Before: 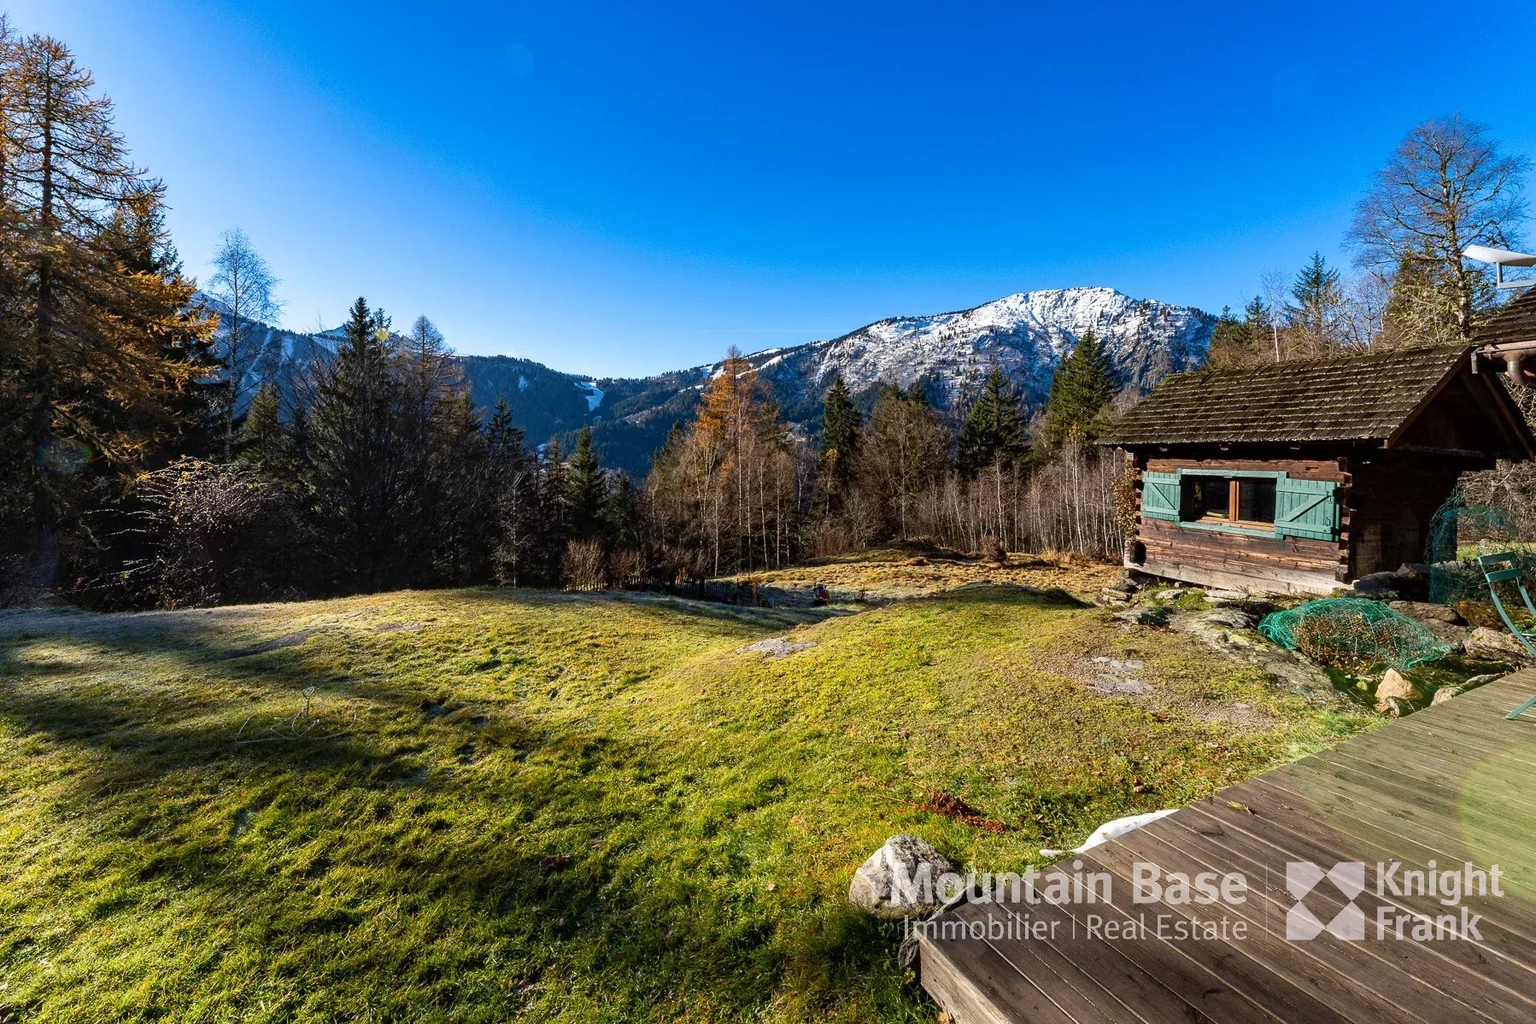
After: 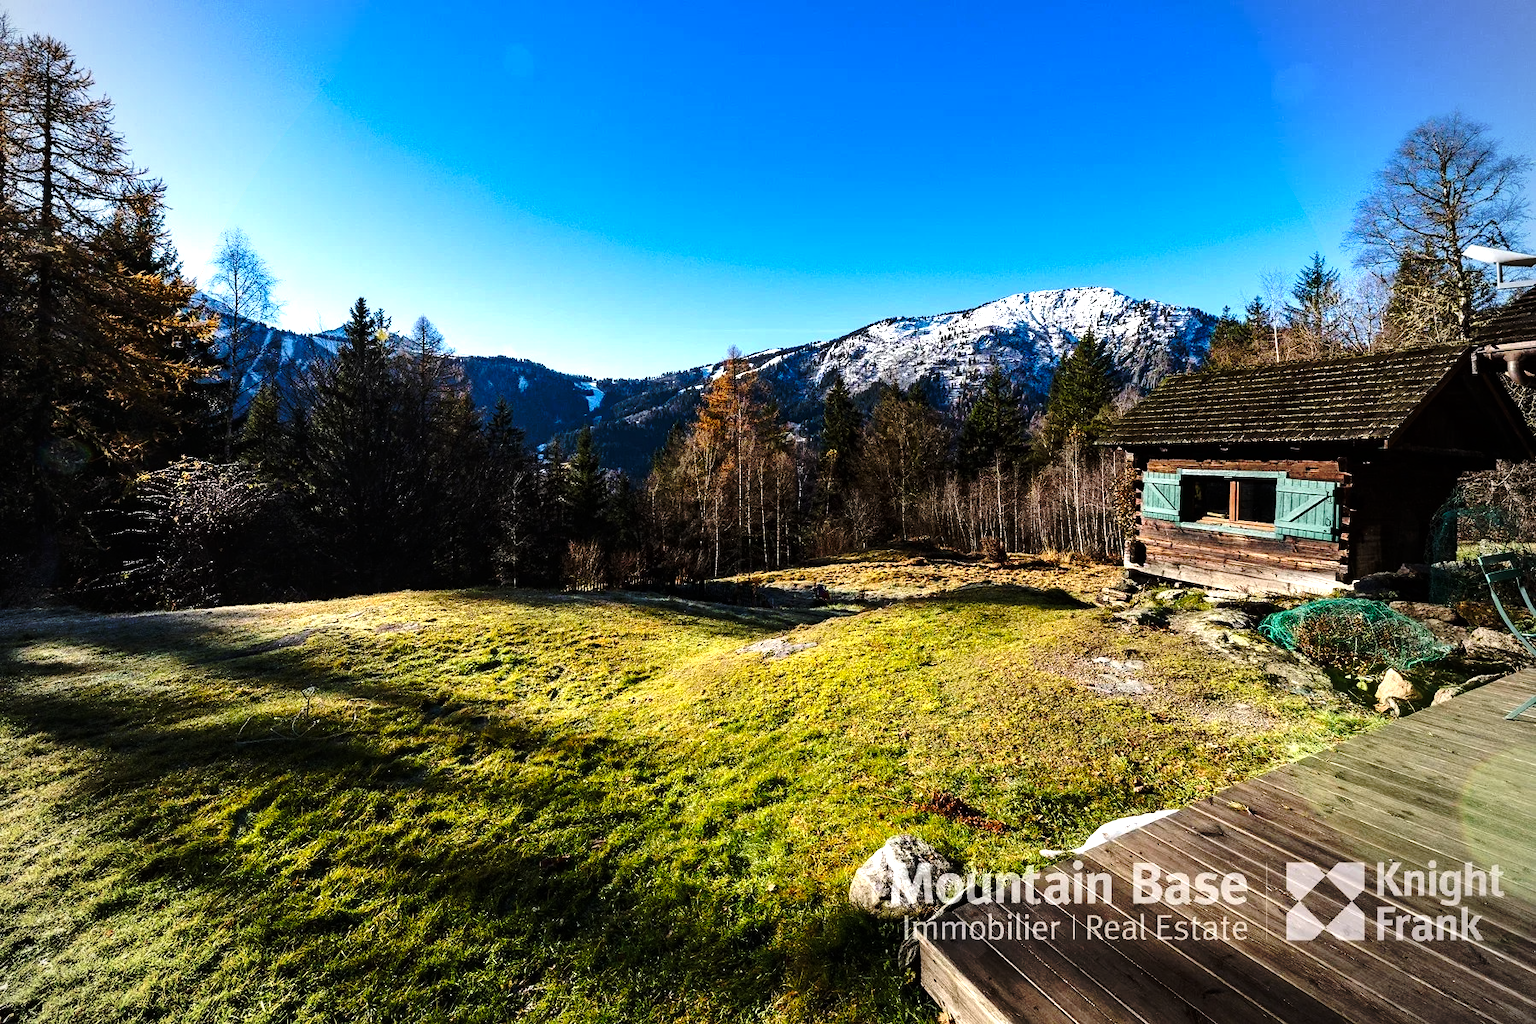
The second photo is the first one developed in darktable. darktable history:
tone equalizer: -8 EV -0.75 EV, -7 EV -0.7 EV, -6 EV -0.6 EV, -5 EV -0.4 EV, -3 EV 0.4 EV, -2 EV 0.6 EV, -1 EV 0.7 EV, +0 EV 0.75 EV, edges refinement/feathering 500, mask exposure compensation -1.57 EV, preserve details no
base curve: curves: ch0 [(0, 0) (0.073, 0.04) (0.157, 0.139) (0.492, 0.492) (0.758, 0.758) (1, 1)], preserve colors none
vignetting: unbound false
